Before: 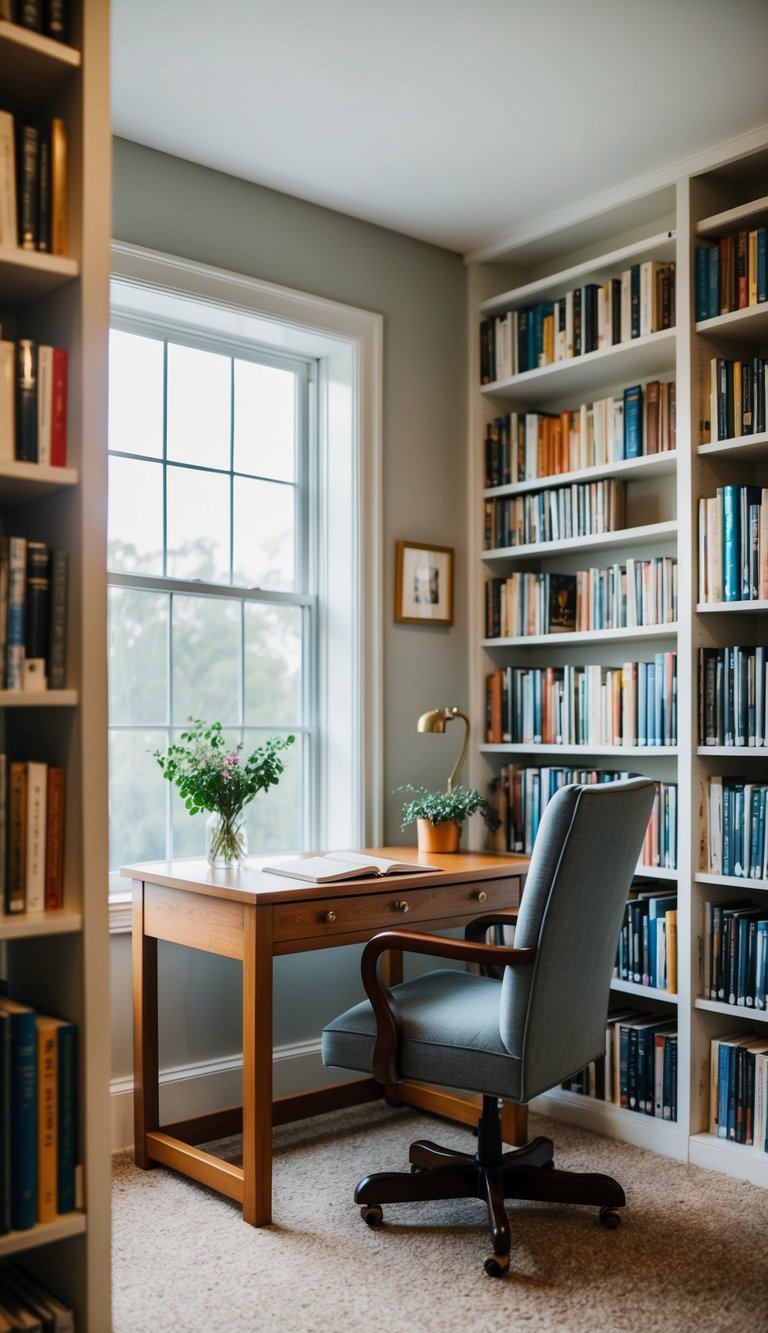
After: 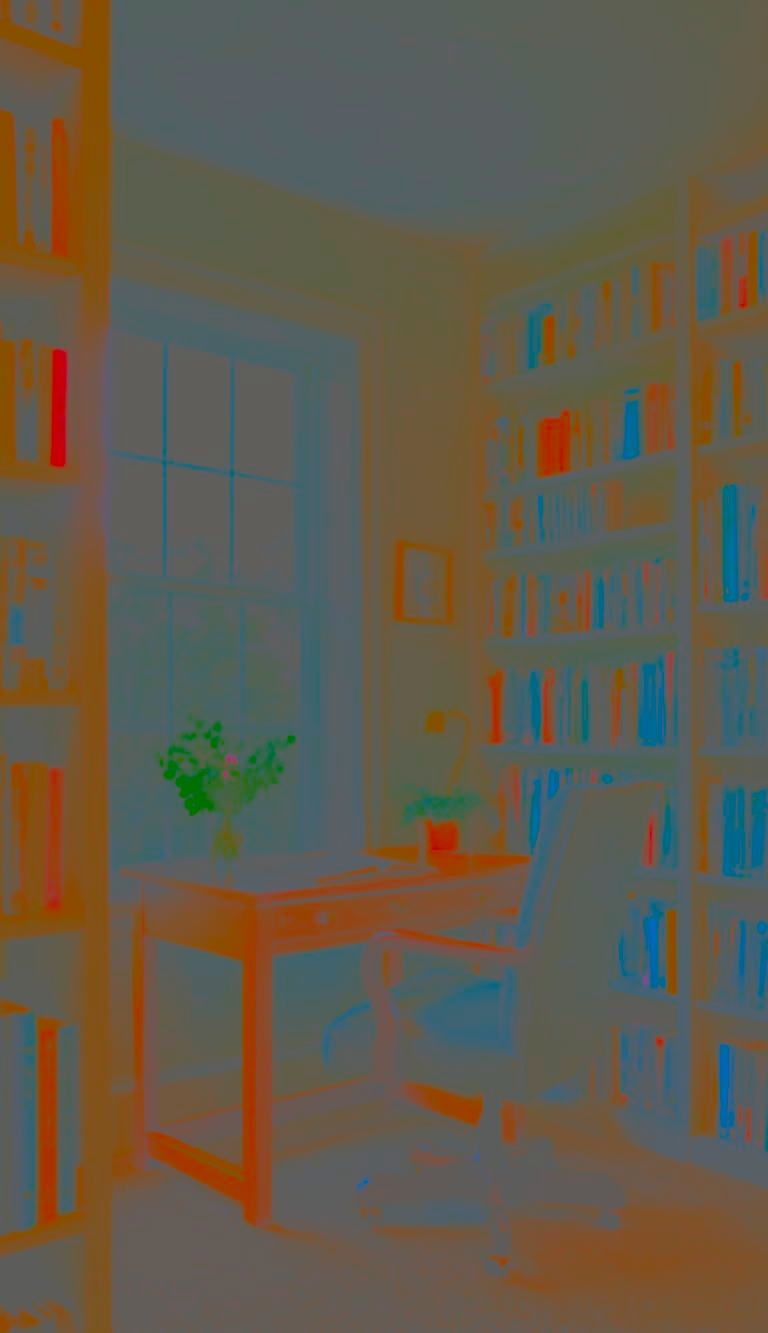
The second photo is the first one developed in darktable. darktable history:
contrast brightness saturation: contrast -0.99, brightness -0.17, saturation 0.75
levels: levels [0, 0.499, 1]
exposure: exposure -0.21 EV, compensate highlight preservation false
